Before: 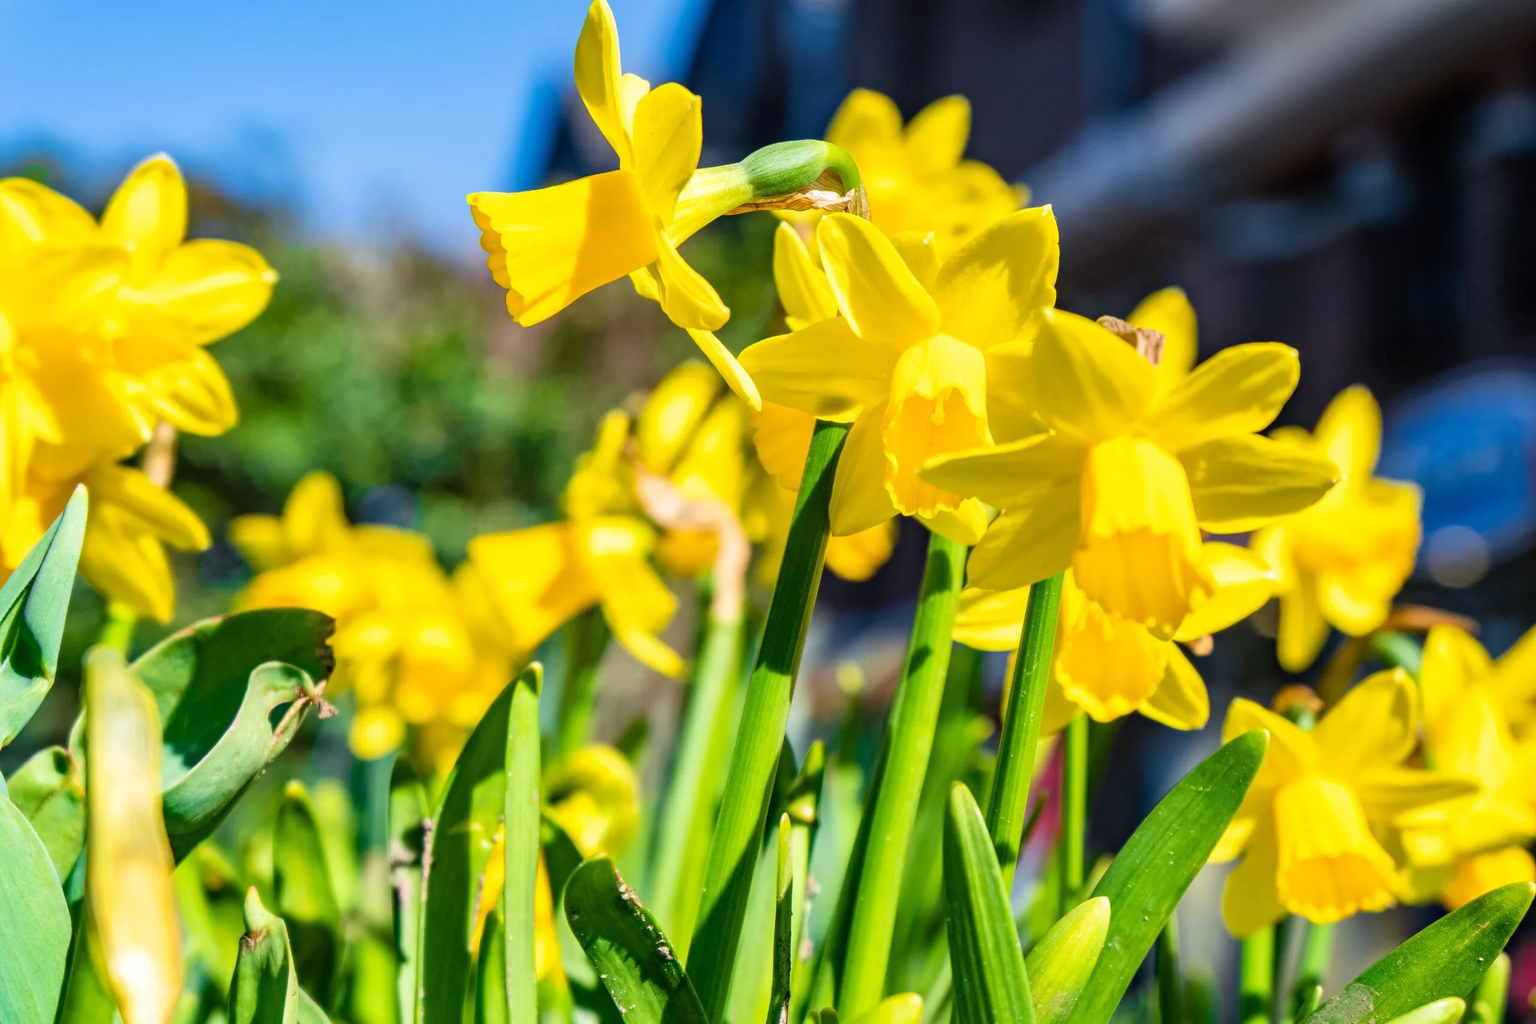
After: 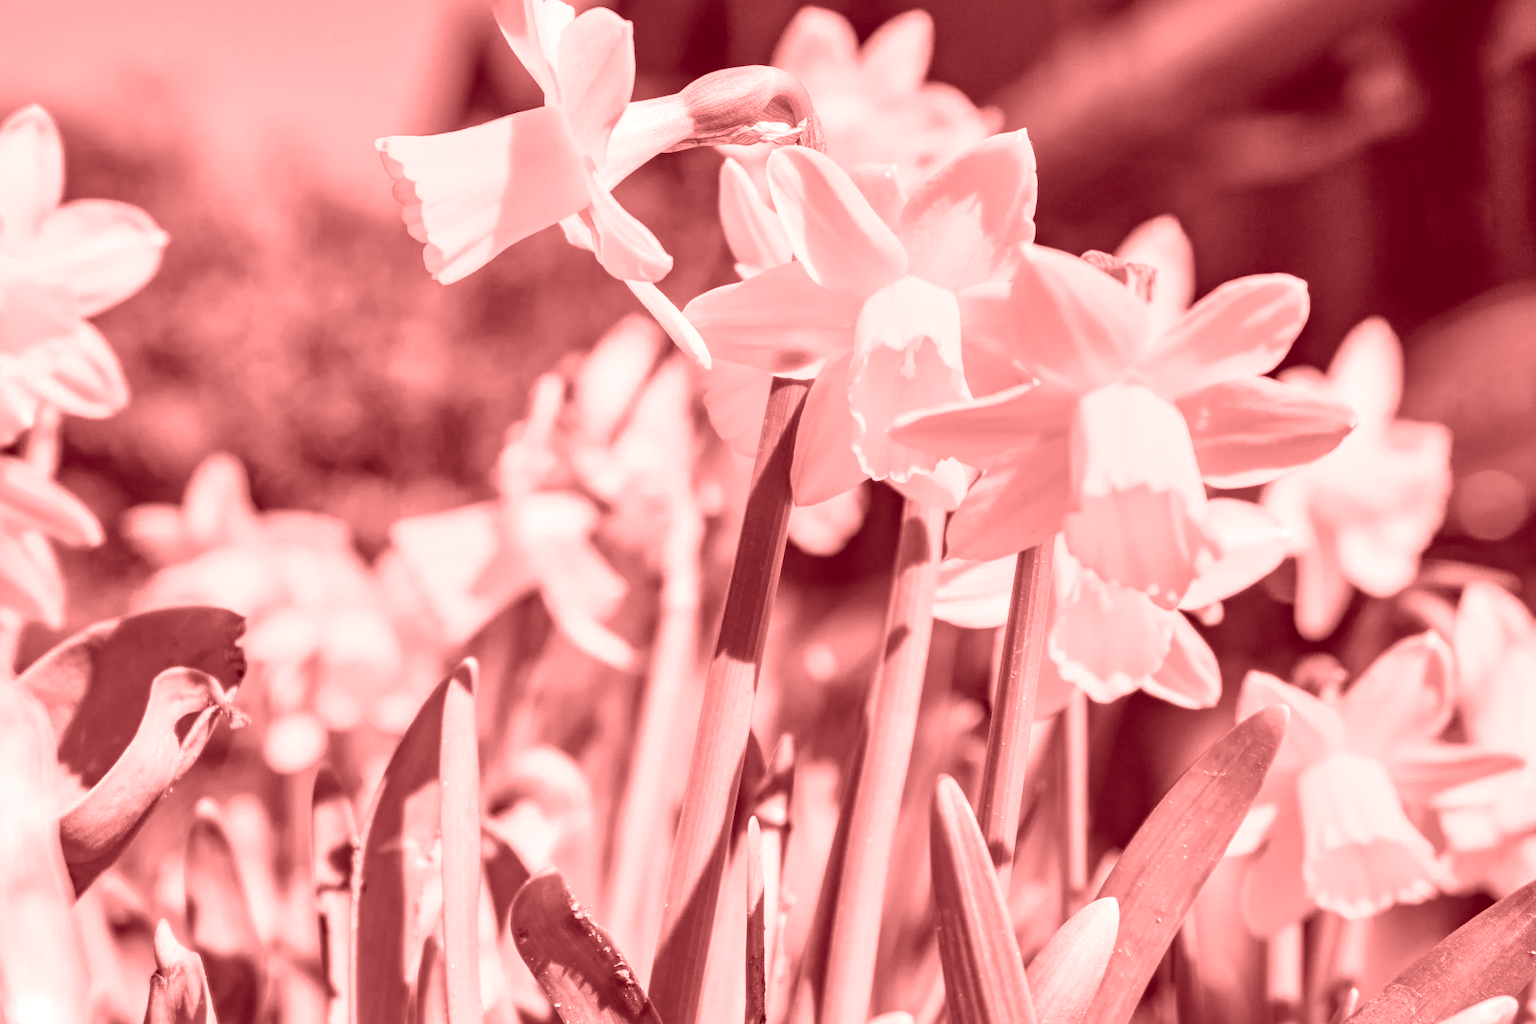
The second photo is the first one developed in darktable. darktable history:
shadows and highlights: shadows 49, highlights -41, soften with gaussian
white balance: red 0.924, blue 1.095
colorize: saturation 60%, source mix 100%
crop and rotate: angle 1.96°, left 5.673%, top 5.673%
